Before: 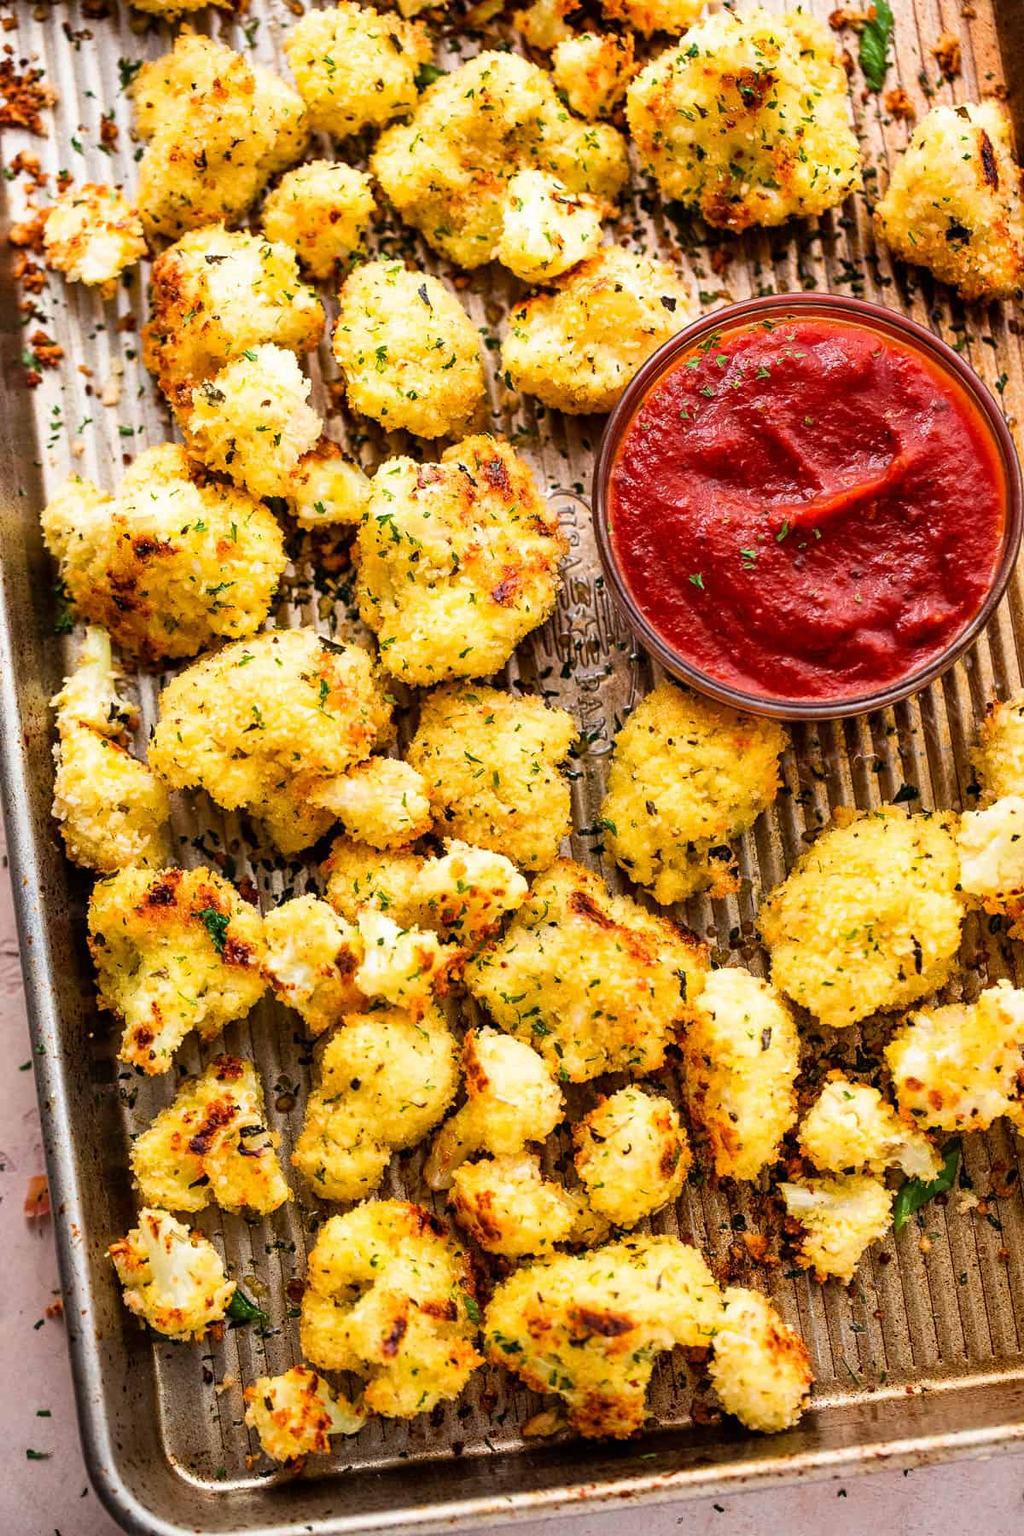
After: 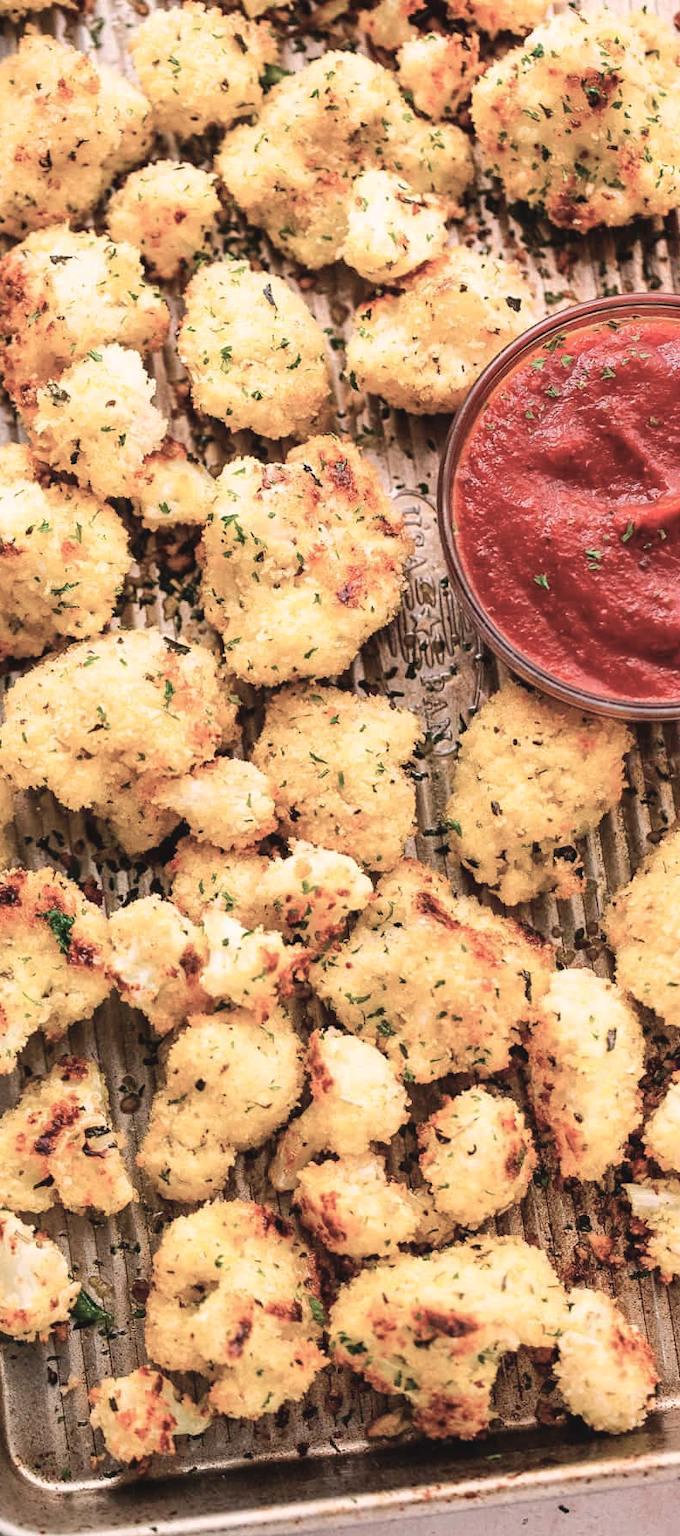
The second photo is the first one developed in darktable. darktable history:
color balance rgb: highlights gain › chroma 2.359%, highlights gain › hue 37.41°, global offset › luminance 0.483%, linear chroma grading › global chroma -14.556%, perceptual saturation grading › global saturation -32.294%, perceptual brilliance grading › mid-tones 10.862%, perceptual brilliance grading › shadows 14.572%, global vibrance 14.276%
crop and rotate: left 15.169%, right 18.41%
